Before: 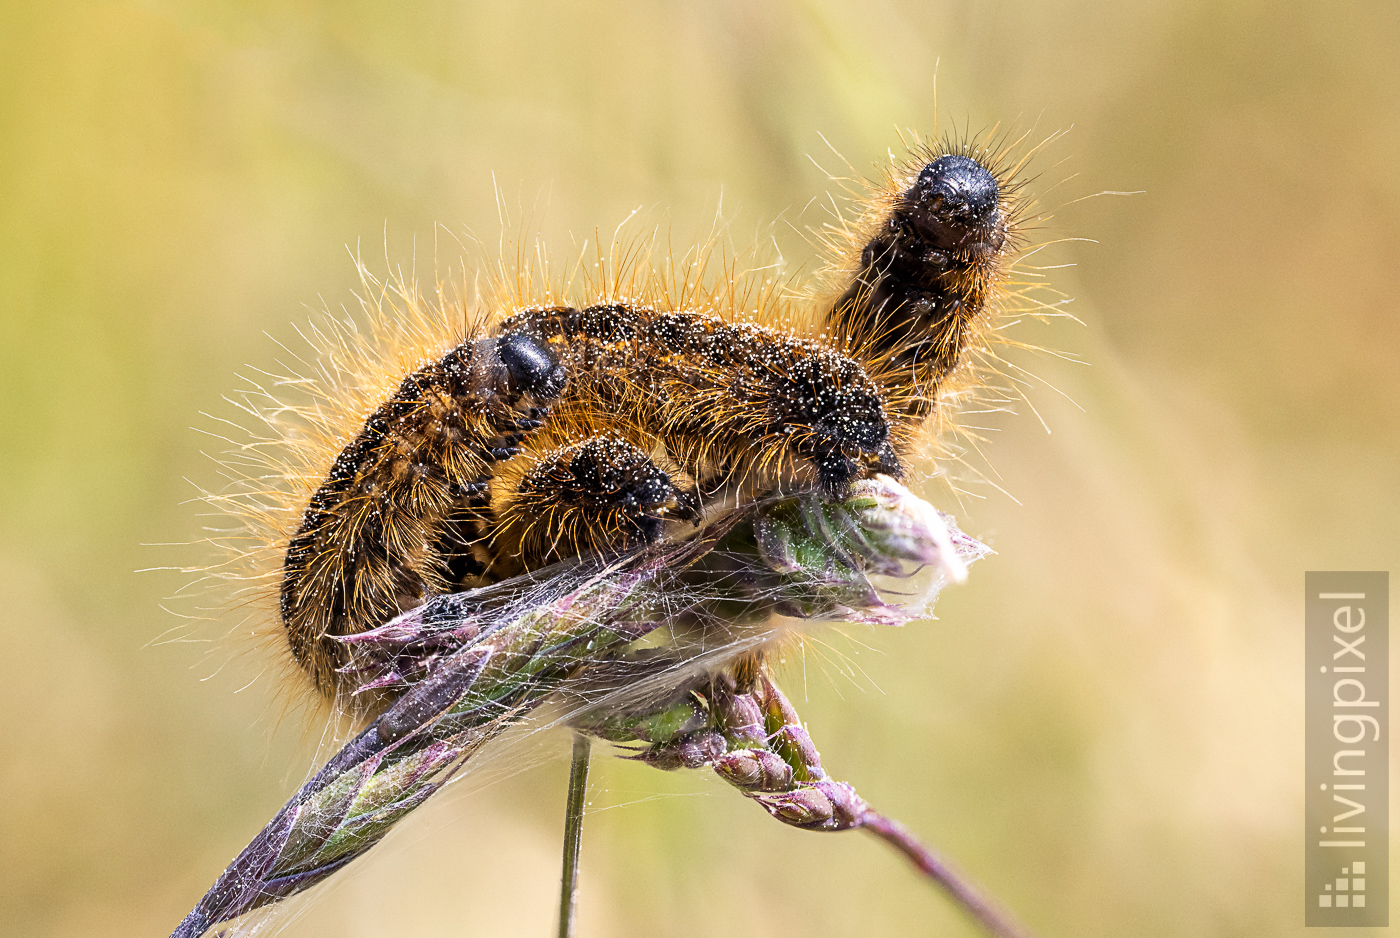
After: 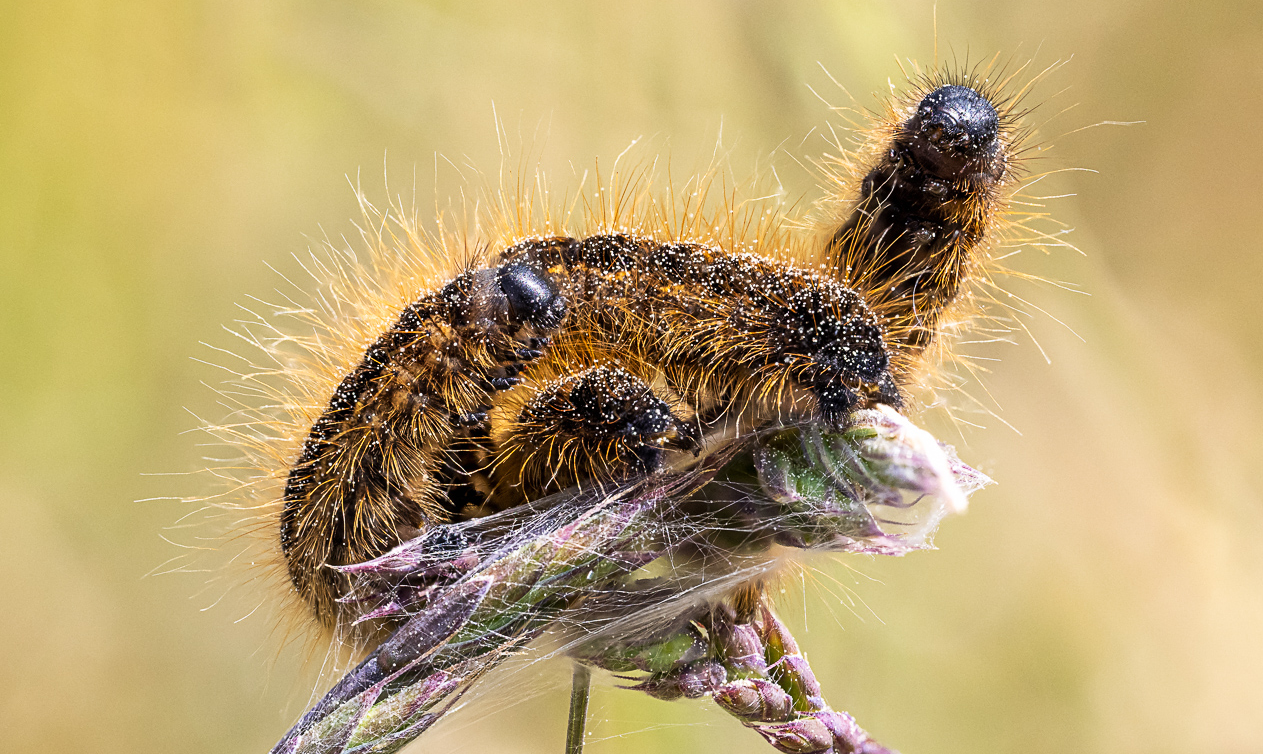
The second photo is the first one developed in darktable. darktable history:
crop: top 7.513%, right 9.763%, bottom 12.062%
